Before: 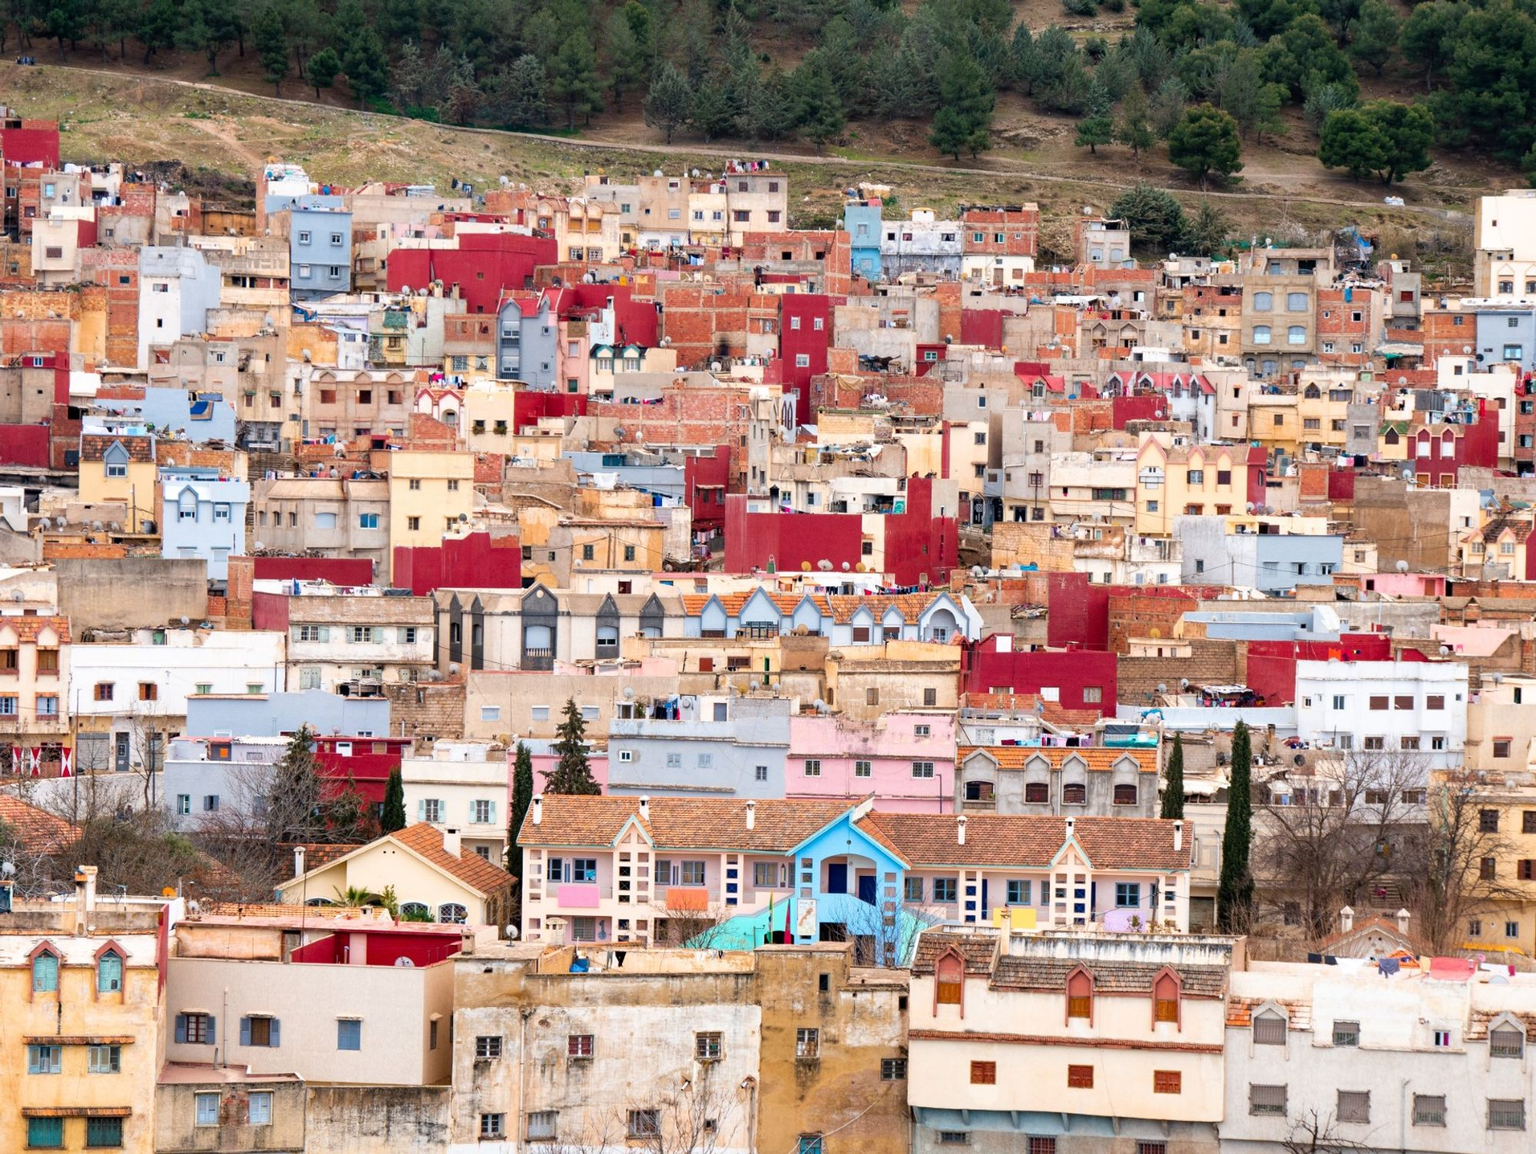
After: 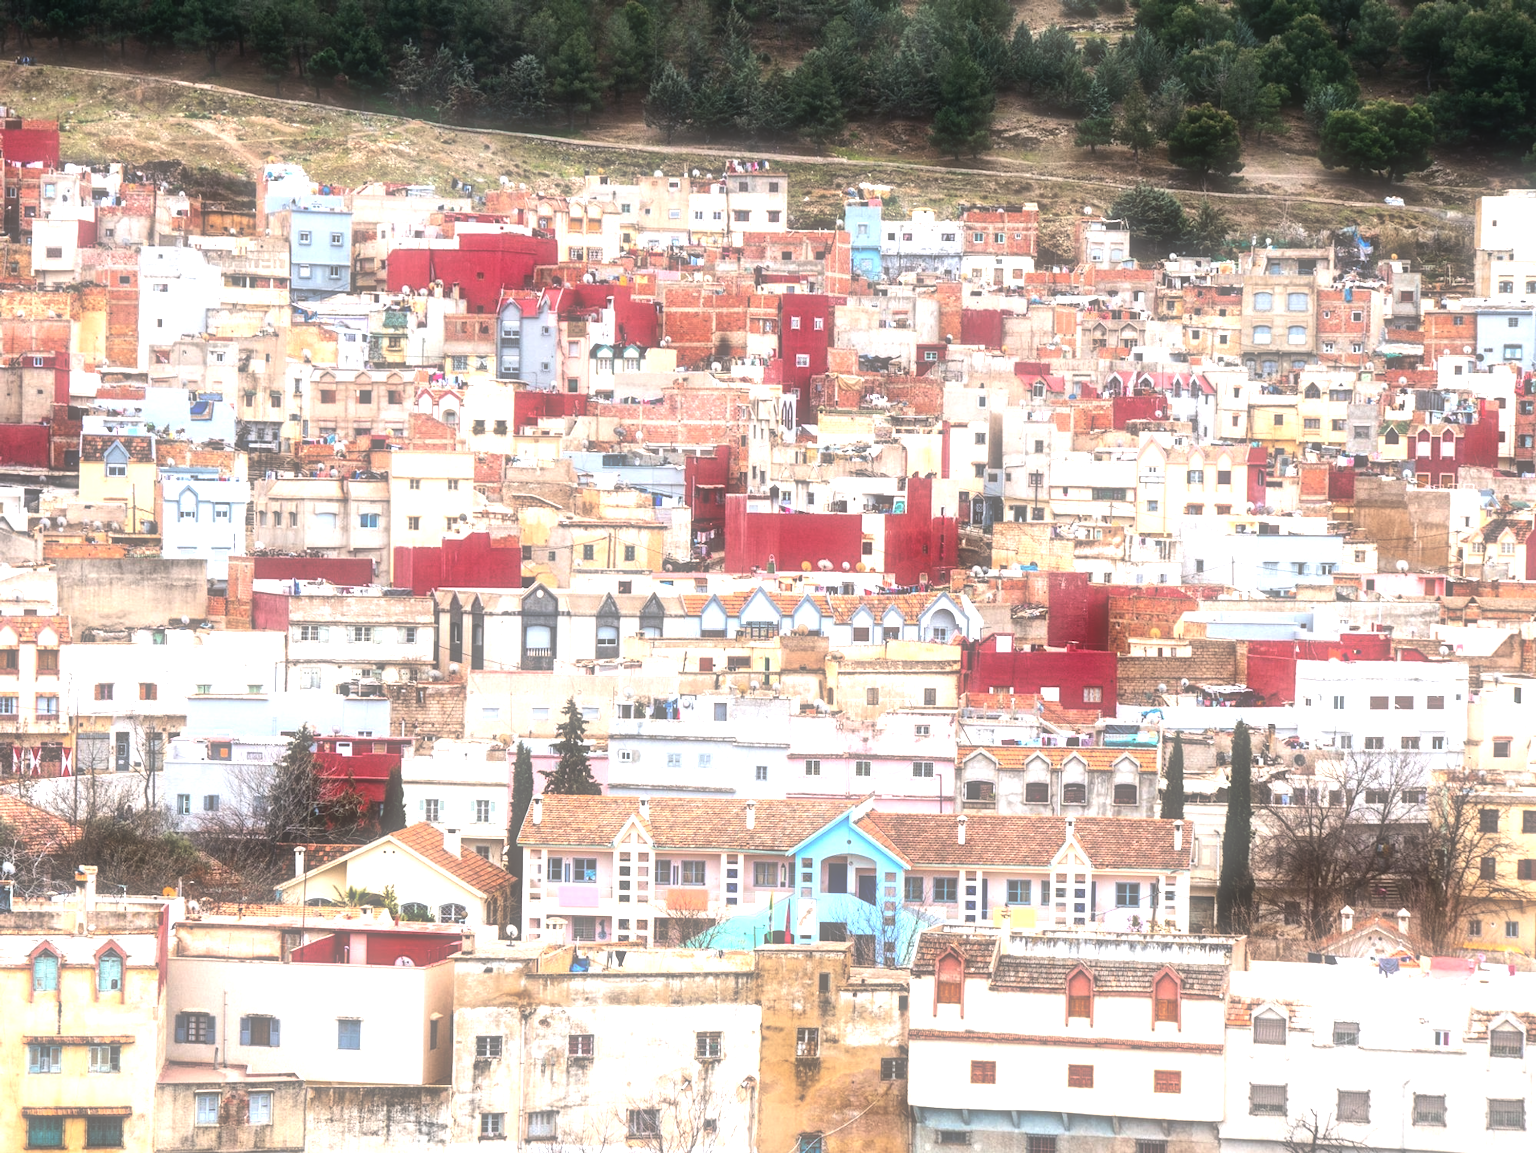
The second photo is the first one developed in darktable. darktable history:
tone equalizer: -8 EV -1.08 EV, -7 EV -1.01 EV, -6 EV -0.867 EV, -5 EV -0.578 EV, -3 EV 0.578 EV, -2 EV 0.867 EV, -1 EV 1.01 EV, +0 EV 1.08 EV, edges refinement/feathering 500, mask exposure compensation -1.57 EV, preserve details no
local contrast: on, module defaults
soften: size 60.24%, saturation 65.46%, brightness 0.506 EV, mix 25.7%
